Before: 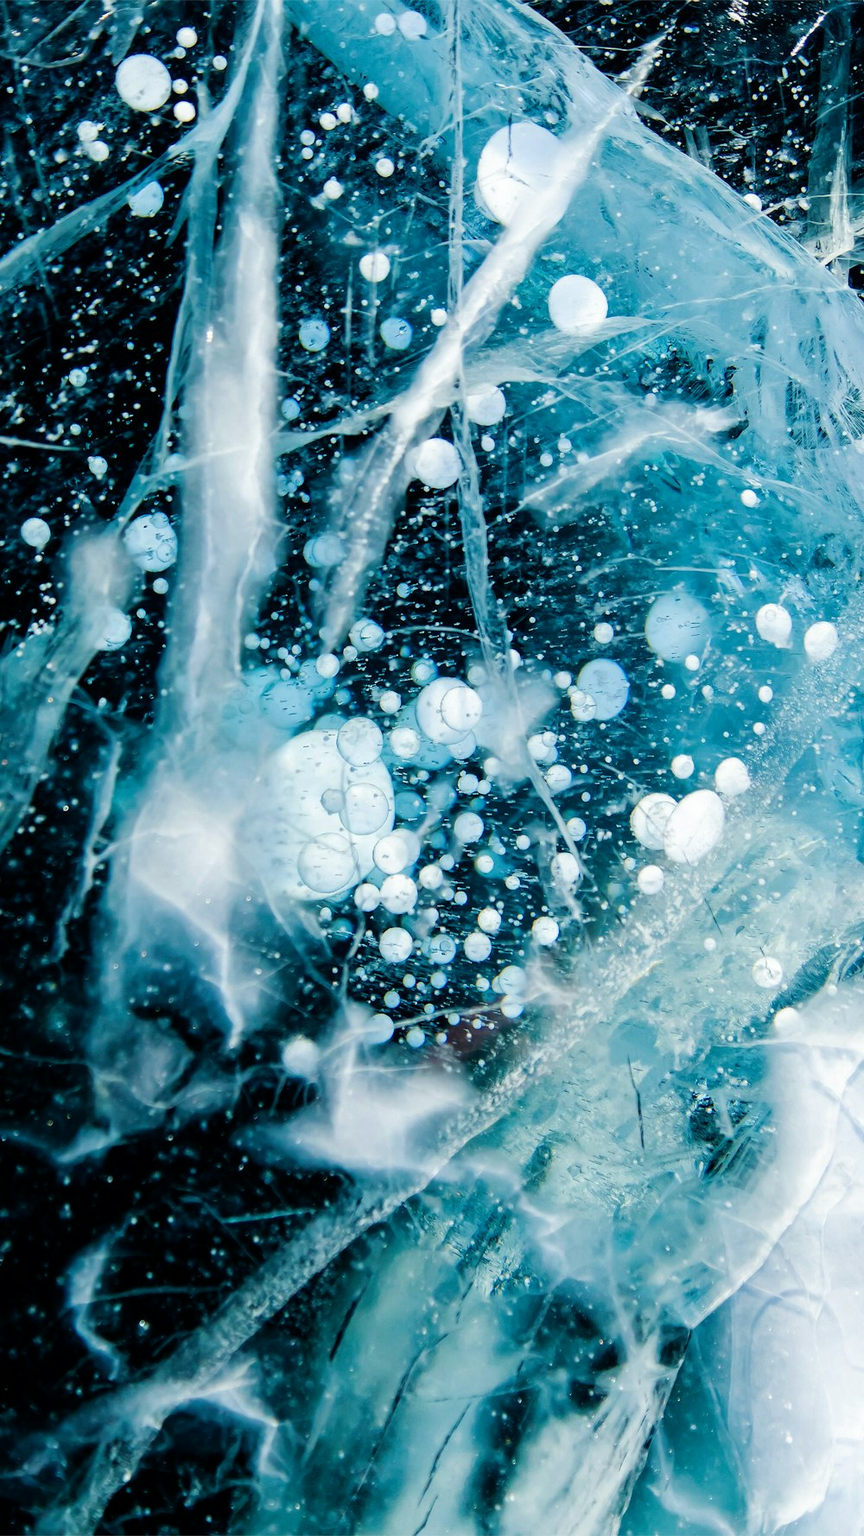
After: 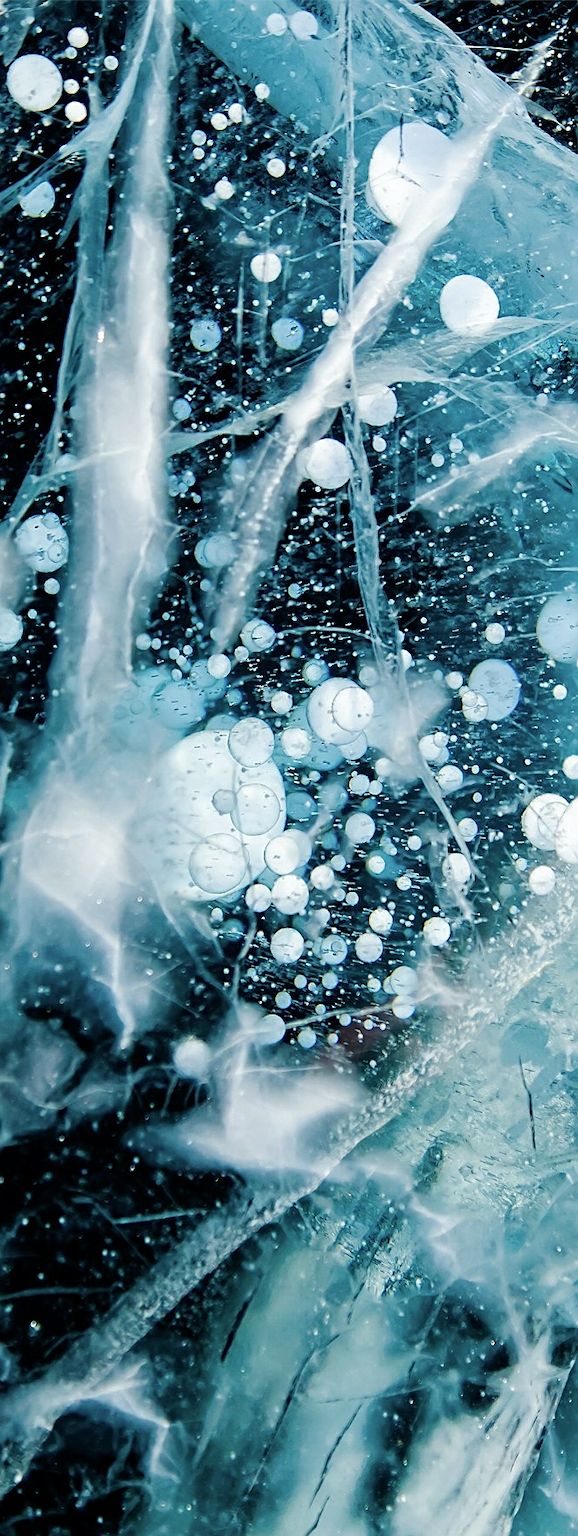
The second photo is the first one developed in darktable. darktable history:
contrast brightness saturation: saturation -0.162
crop and rotate: left 12.697%, right 20.402%
sharpen: on, module defaults
